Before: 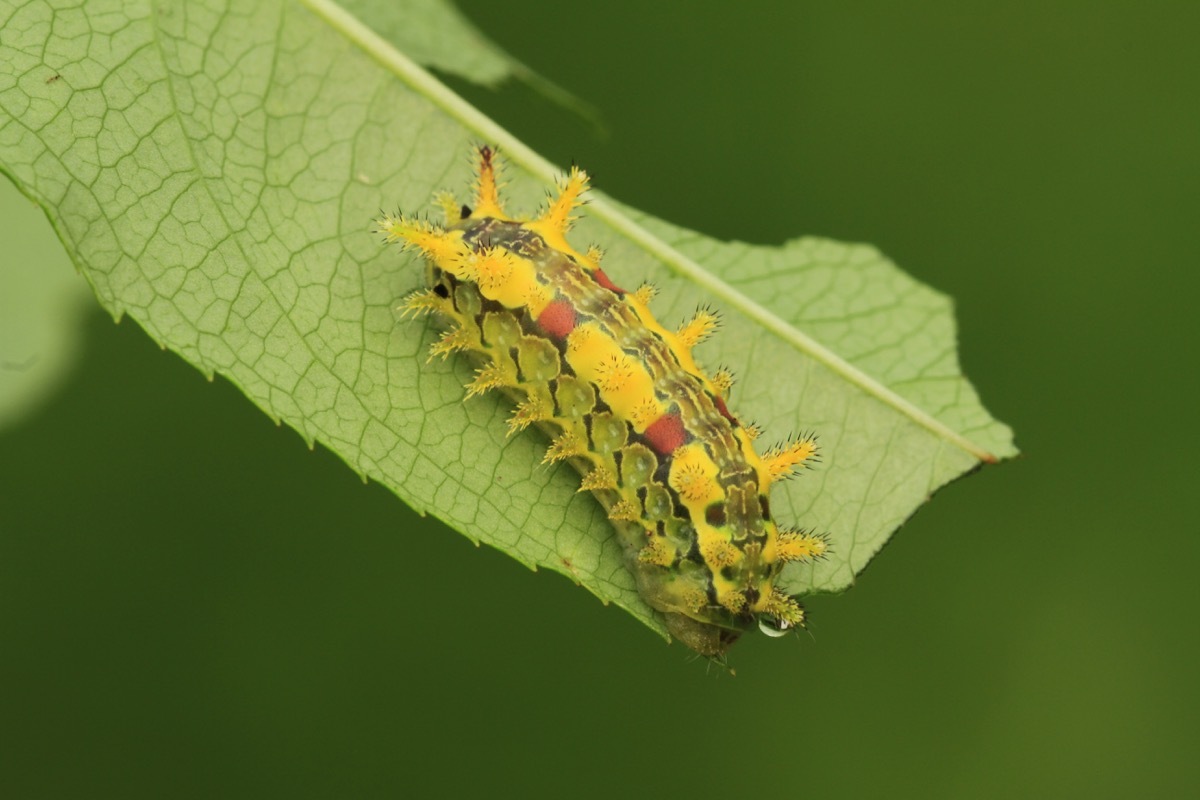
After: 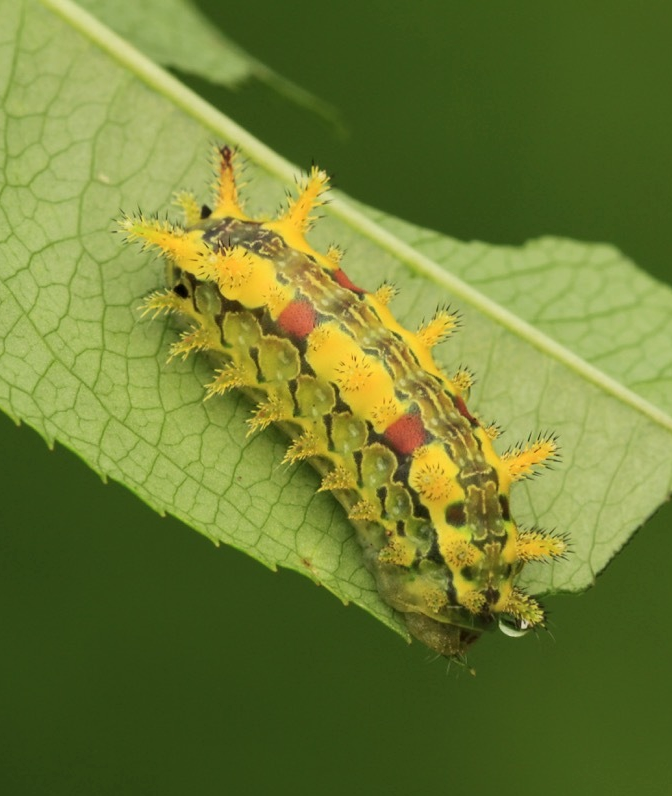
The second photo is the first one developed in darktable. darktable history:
sharpen: radius 2.883, amount 0.868, threshold 47.523
crop: left 21.674%, right 22.086%
local contrast: highlights 100%, shadows 100%, detail 120%, midtone range 0.2
